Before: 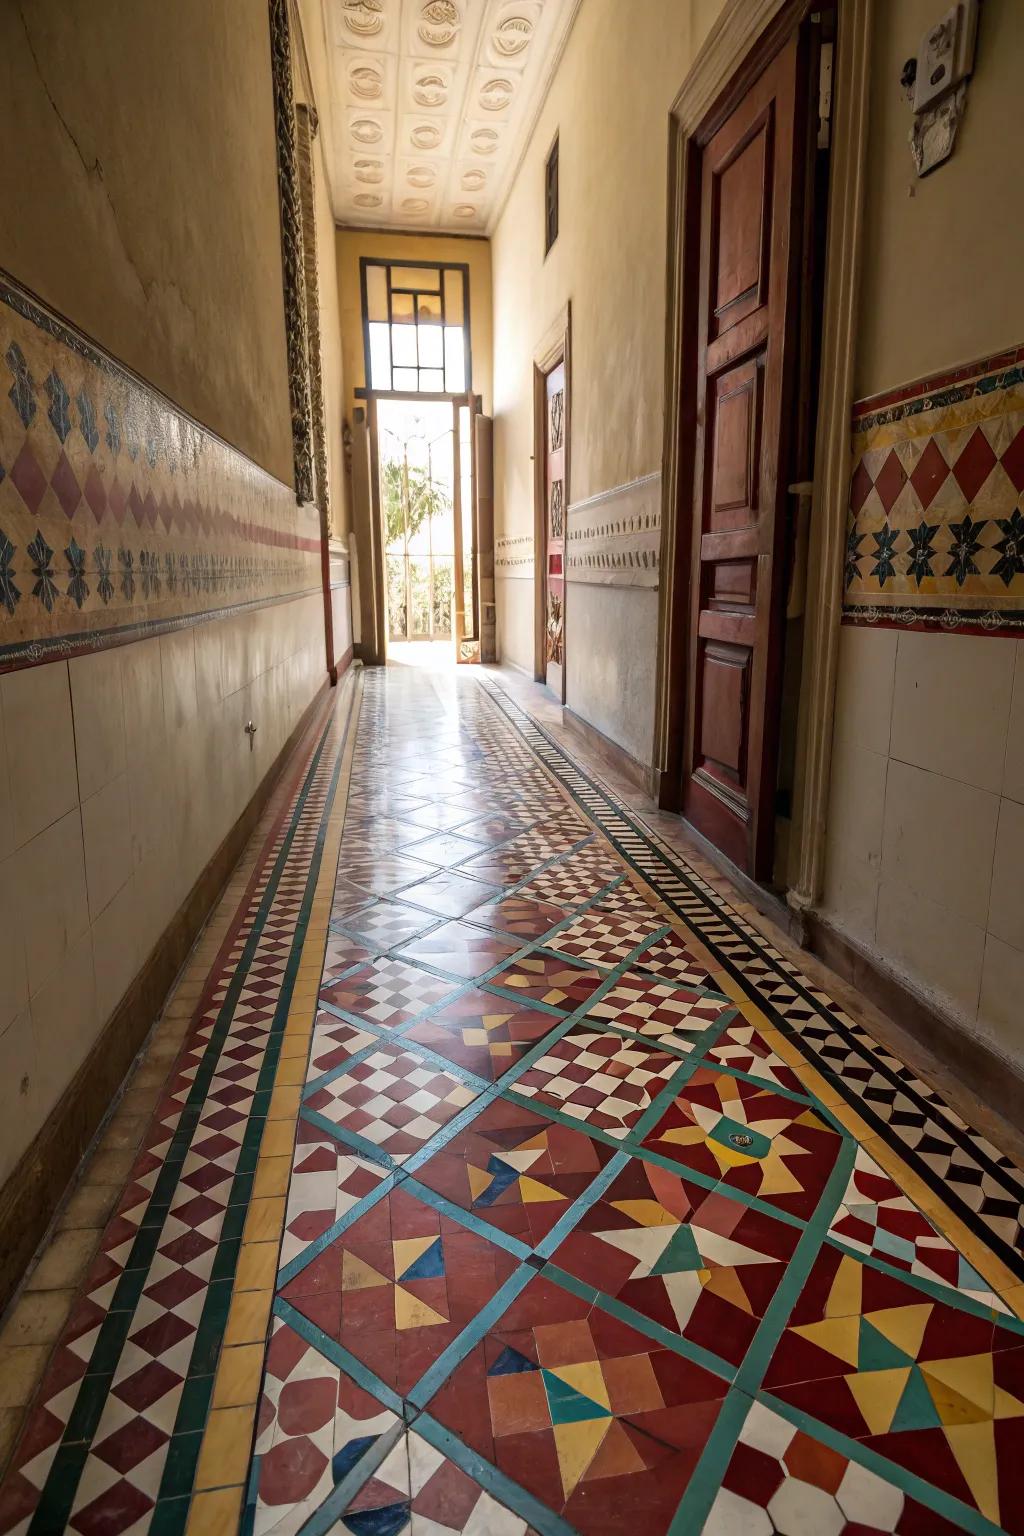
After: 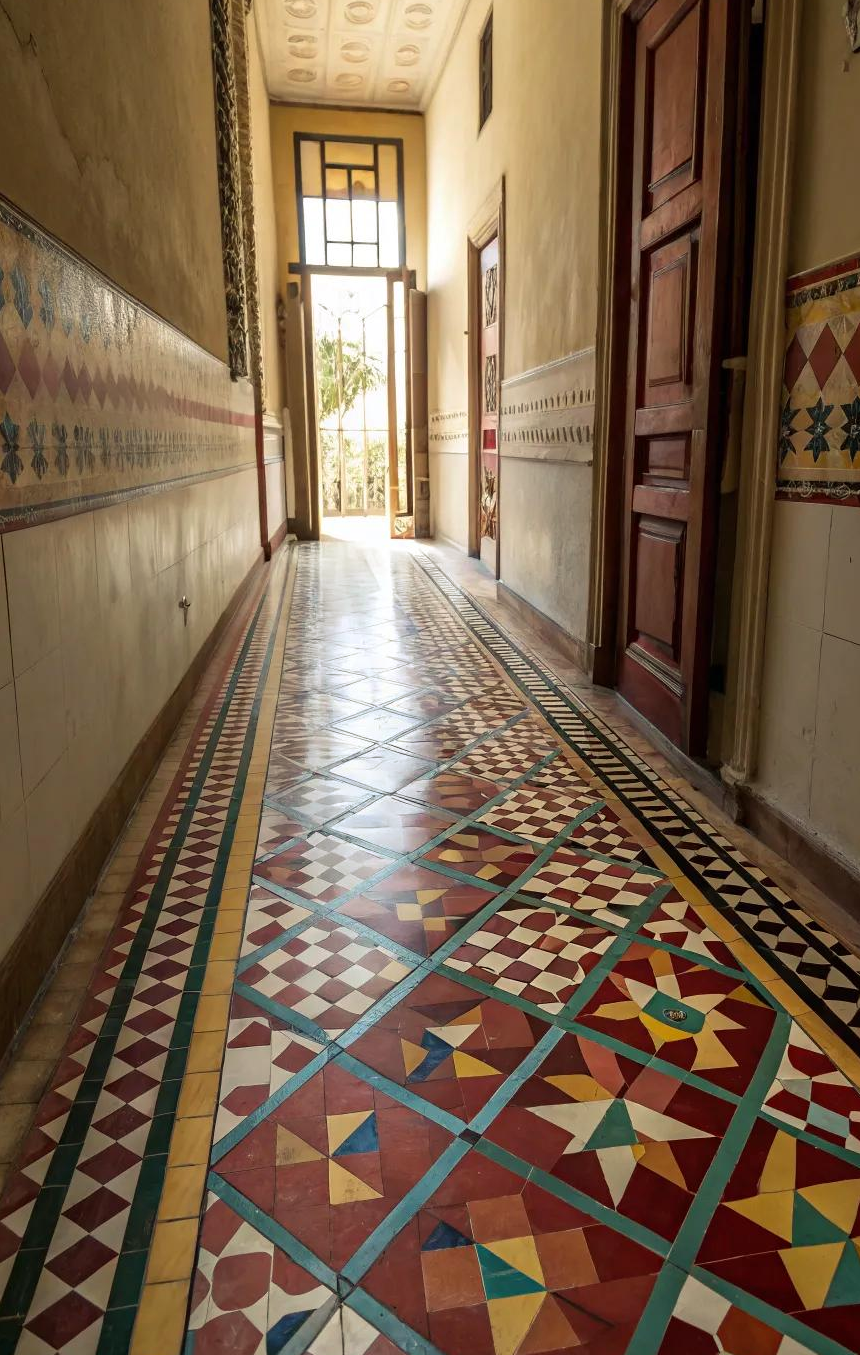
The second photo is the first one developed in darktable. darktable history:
crop: left 6.446%, top 8.188%, right 9.538%, bottom 3.548%
rgb curve: curves: ch2 [(0, 0) (0.567, 0.512) (1, 1)], mode RGB, independent channels
